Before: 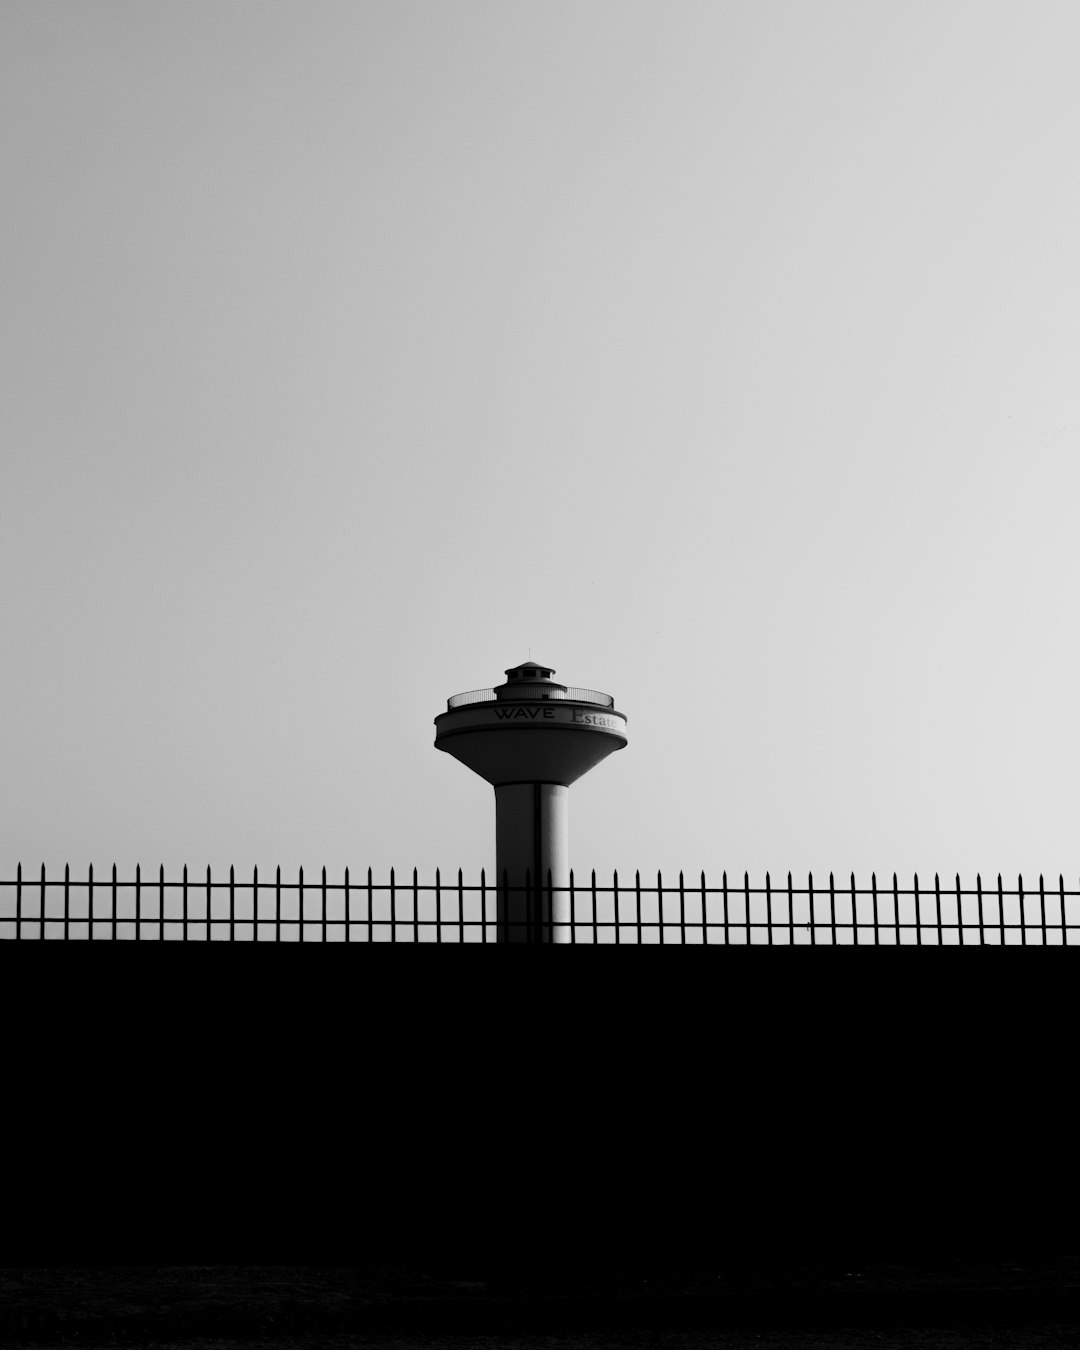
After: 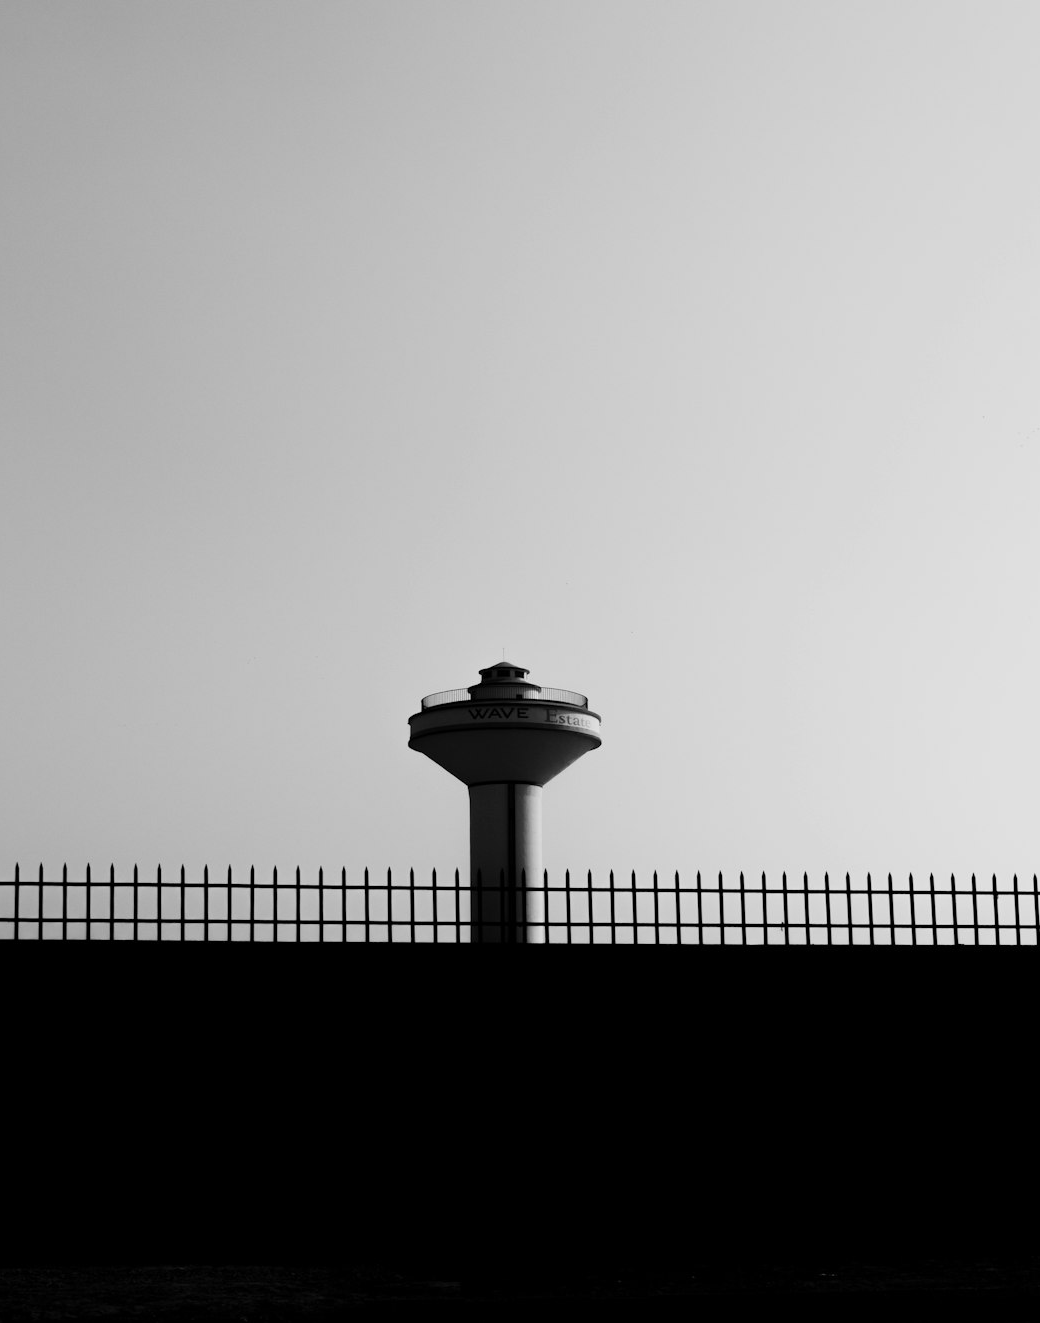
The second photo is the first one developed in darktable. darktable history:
crop and rotate: left 2.5%, right 1.196%, bottom 1.984%
exposure: compensate highlight preservation false
